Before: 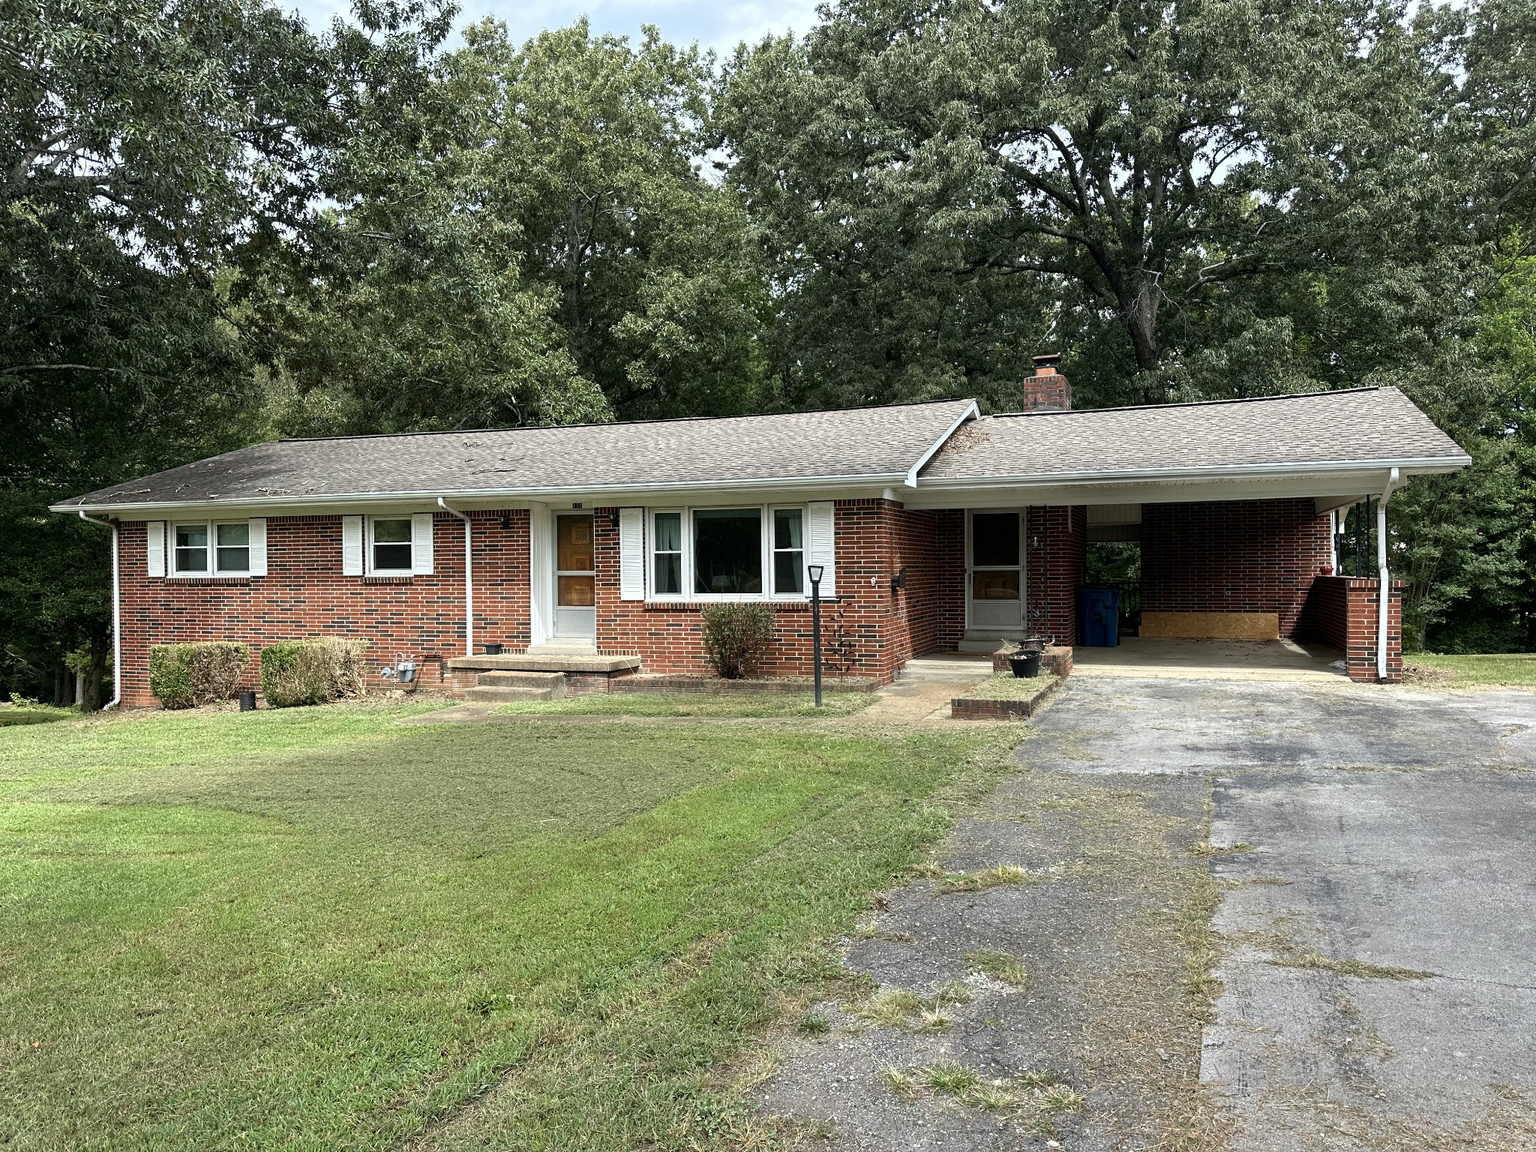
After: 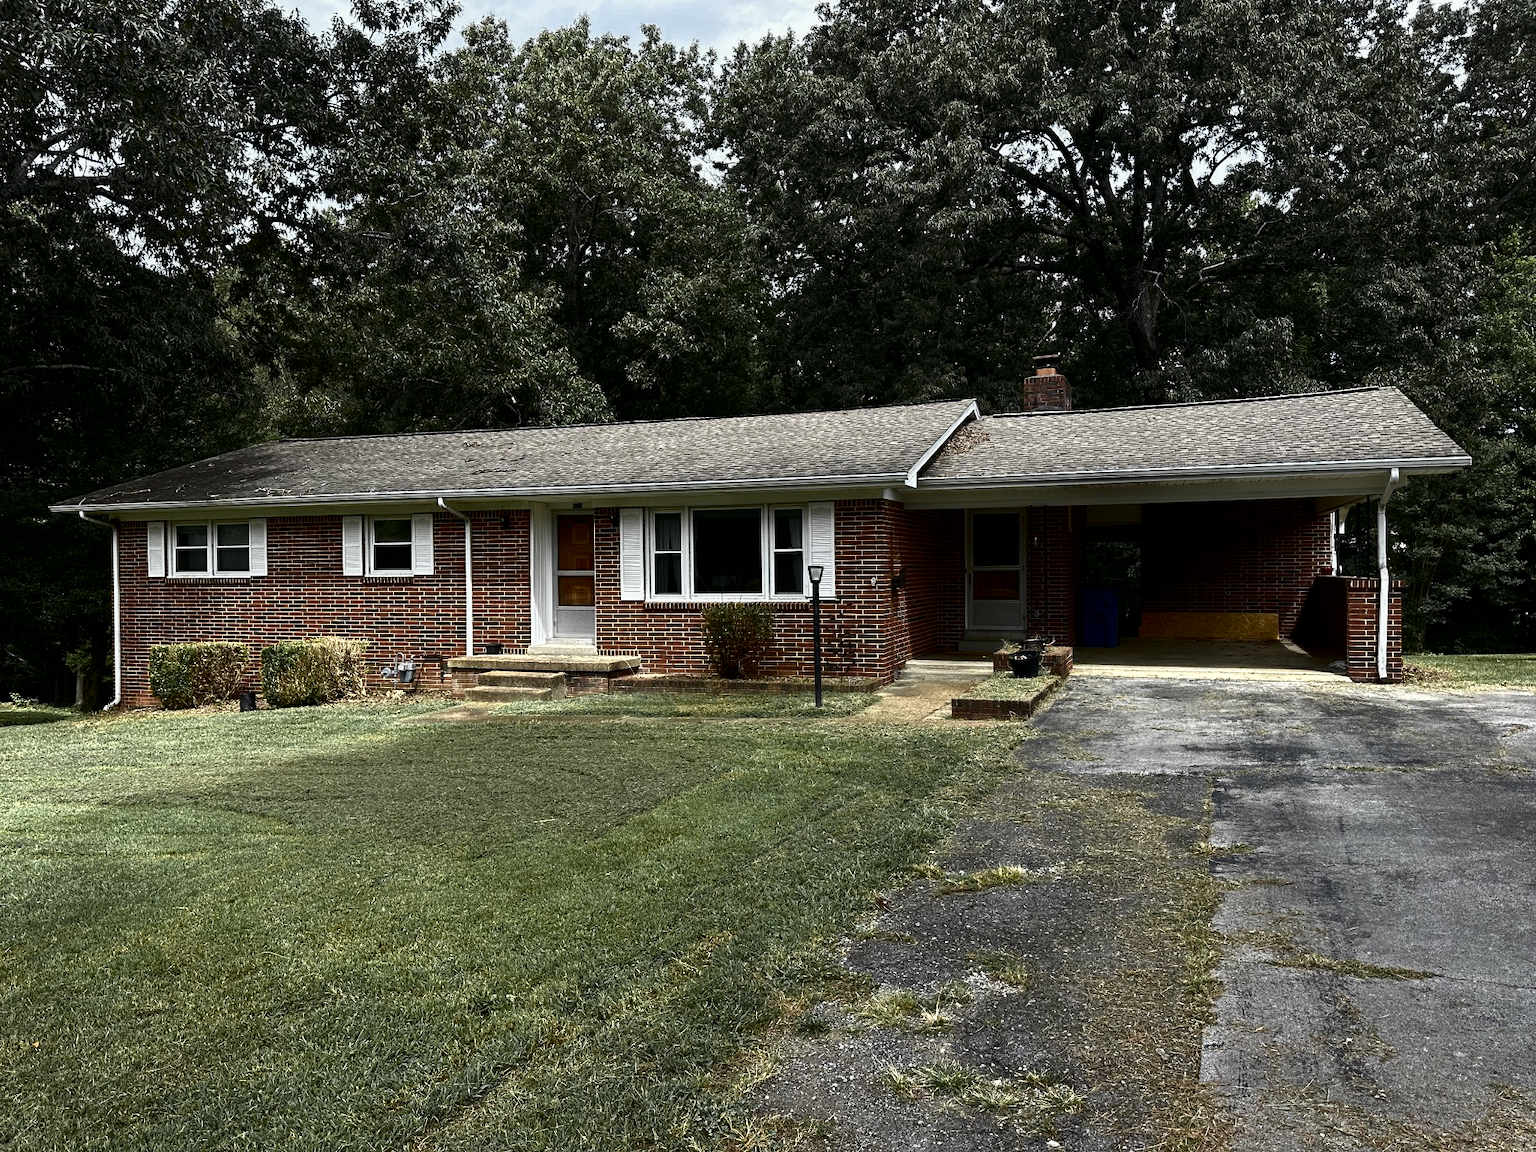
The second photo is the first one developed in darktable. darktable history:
contrast brightness saturation: brightness -0.52
color zones: curves: ch0 [(0.004, 0.306) (0.107, 0.448) (0.252, 0.656) (0.41, 0.398) (0.595, 0.515) (0.768, 0.628)]; ch1 [(0.07, 0.323) (0.151, 0.452) (0.252, 0.608) (0.346, 0.221) (0.463, 0.189) (0.61, 0.368) (0.735, 0.395) (0.921, 0.412)]; ch2 [(0, 0.476) (0.132, 0.512) (0.243, 0.512) (0.397, 0.48) (0.522, 0.376) (0.634, 0.536) (0.761, 0.46)]
